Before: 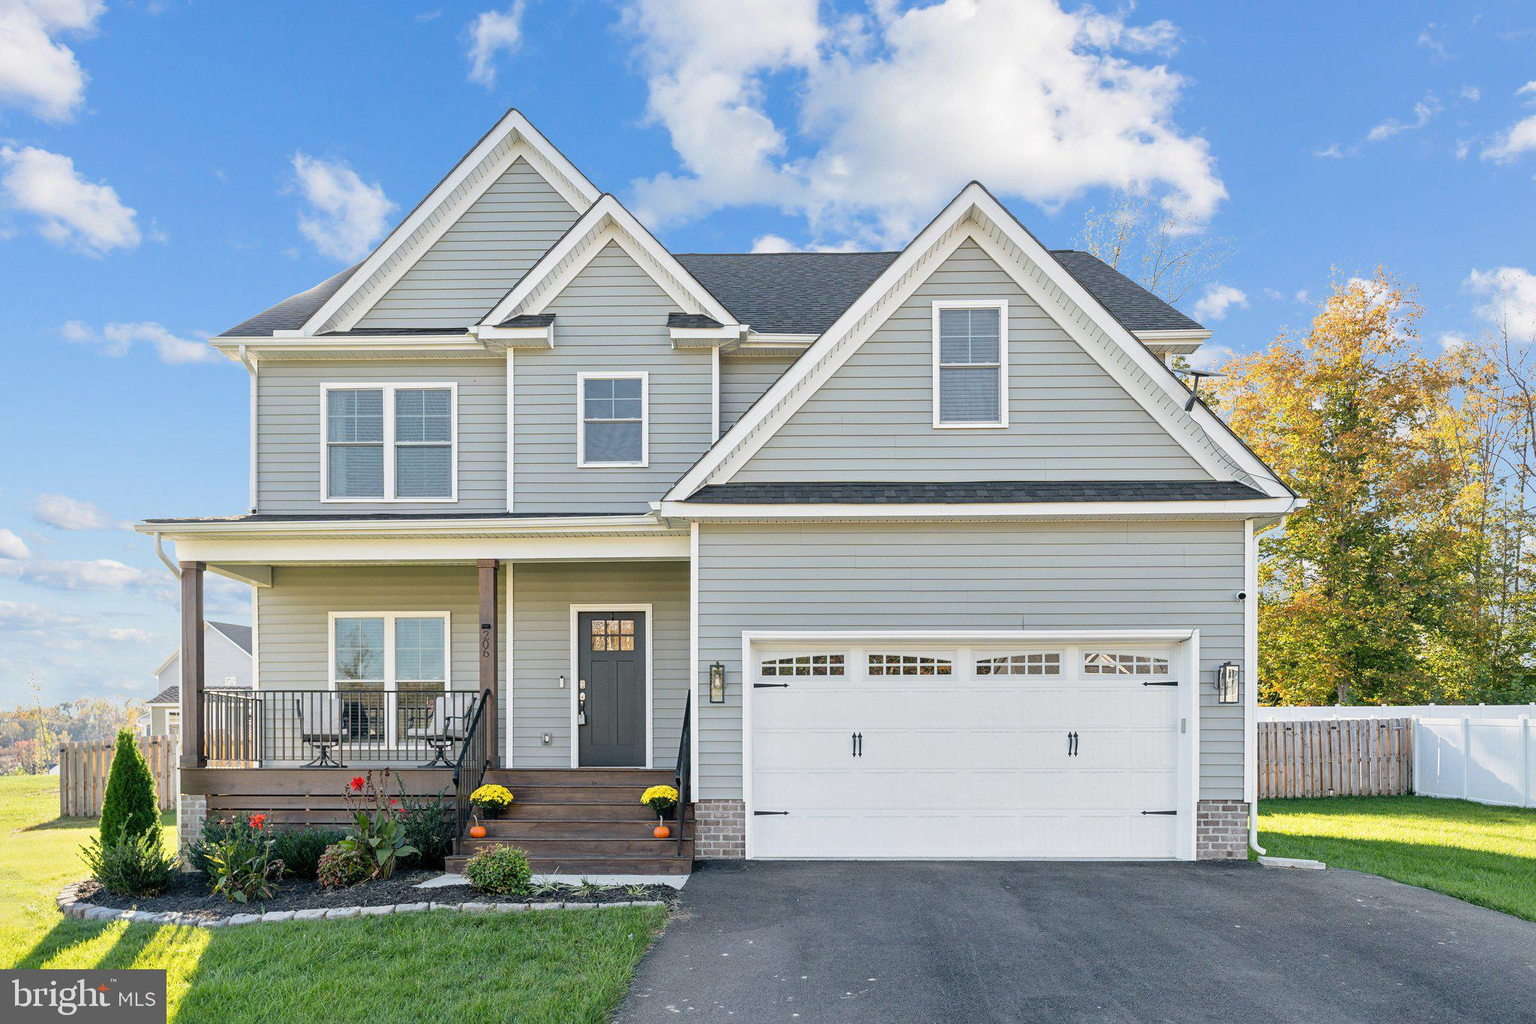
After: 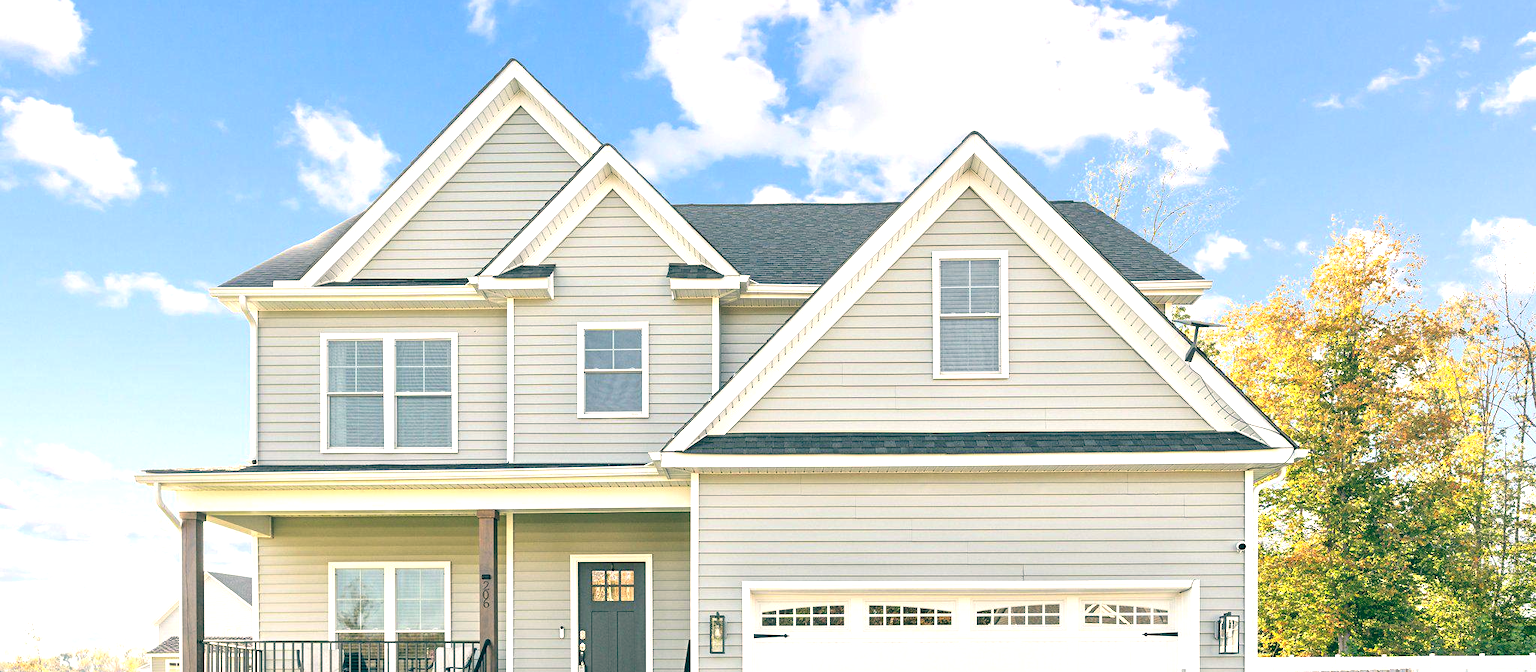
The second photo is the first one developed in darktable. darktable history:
crop and rotate: top 4.848%, bottom 29.503%
exposure: black level correction 0, exposure 0.7 EV, compensate exposure bias true, compensate highlight preservation false
color balance: lift [1.005, 0.99, 1.007, 1.01], gamma [1, 0.979, 1.011, 1.021], gain [0.923, 1.098, 1.025, 0.902], input saturation 90.45%, contrast 7.73%, output saturation 105.91%
